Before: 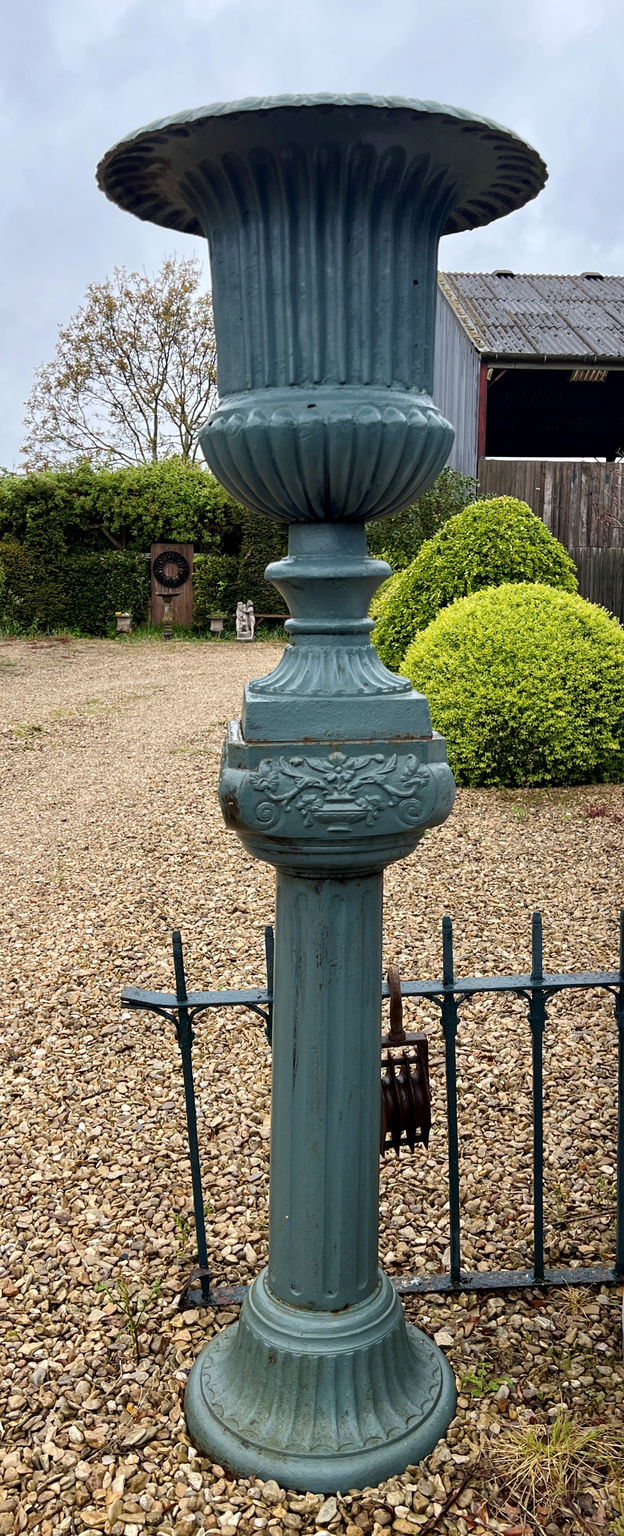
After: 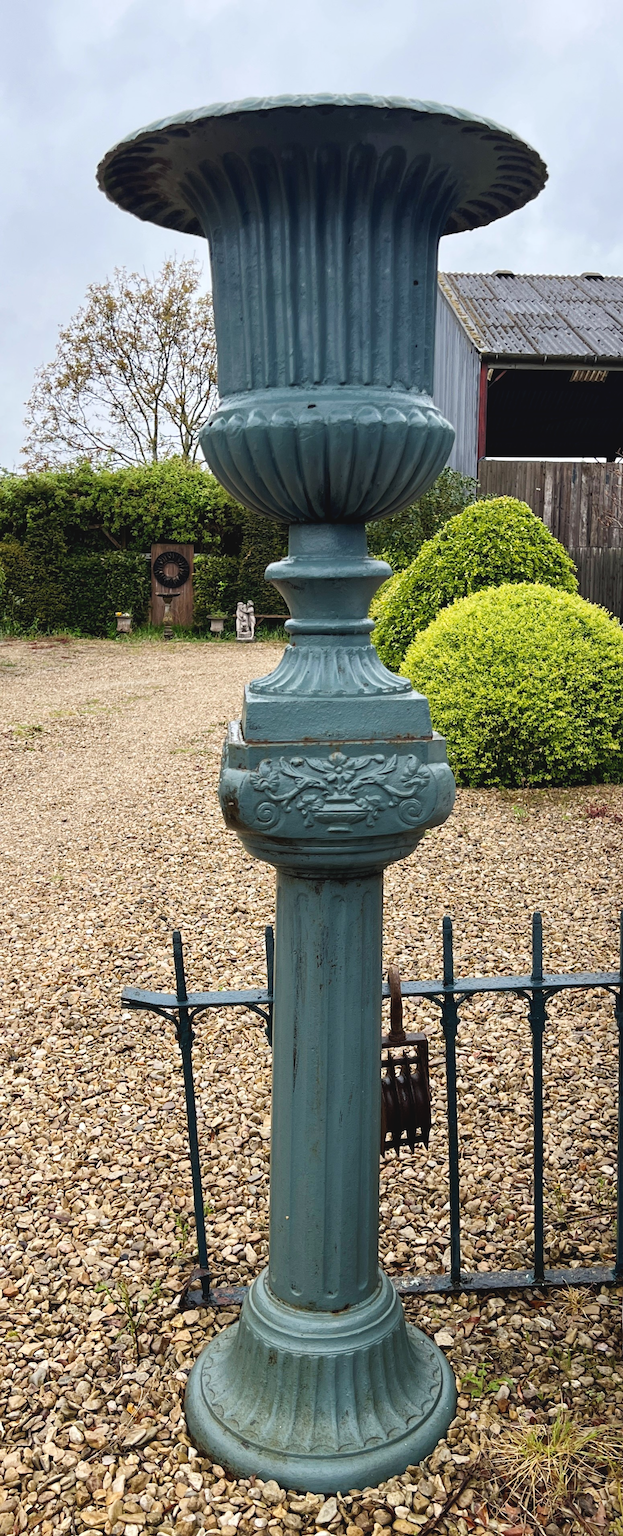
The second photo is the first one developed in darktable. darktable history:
tone curve: curves: ch0 [(0, 0.046) (0.04, 0.074) (0.831, 0.861) (1, 1)]; ch1 [(0, 0) (0.146, 0.159) (0.338, 0.365) (0.417, 0.455) (0.489, 0.486) (0.504, 0.502) (0.529, 0.537) (0.563, 0.567) (1, 1)]; ch2 [(0, 0) (0.307, 0.298) (0.388, 0.375) (0.443, 0.456) (0.485, 0.492) (0.544, 0.525) (1, 1)], preserve colors none
